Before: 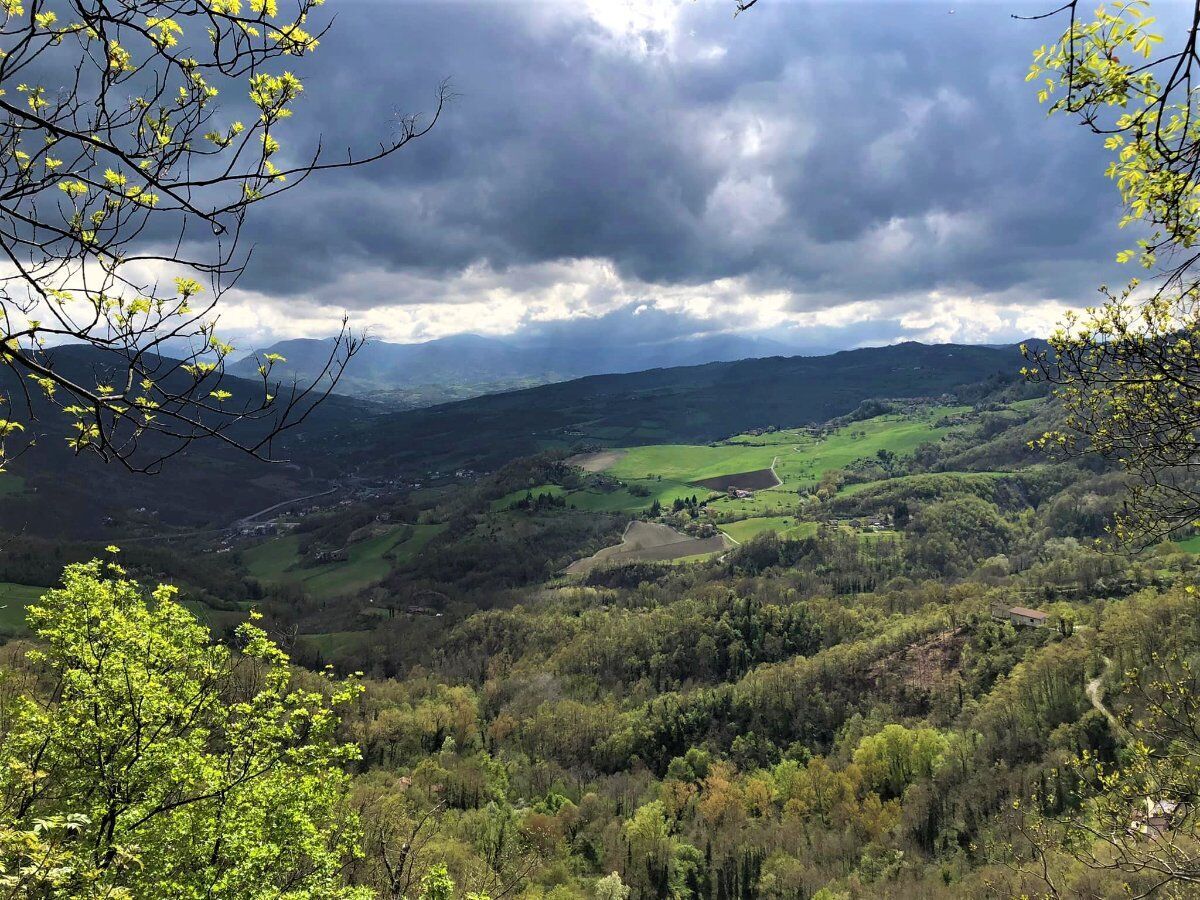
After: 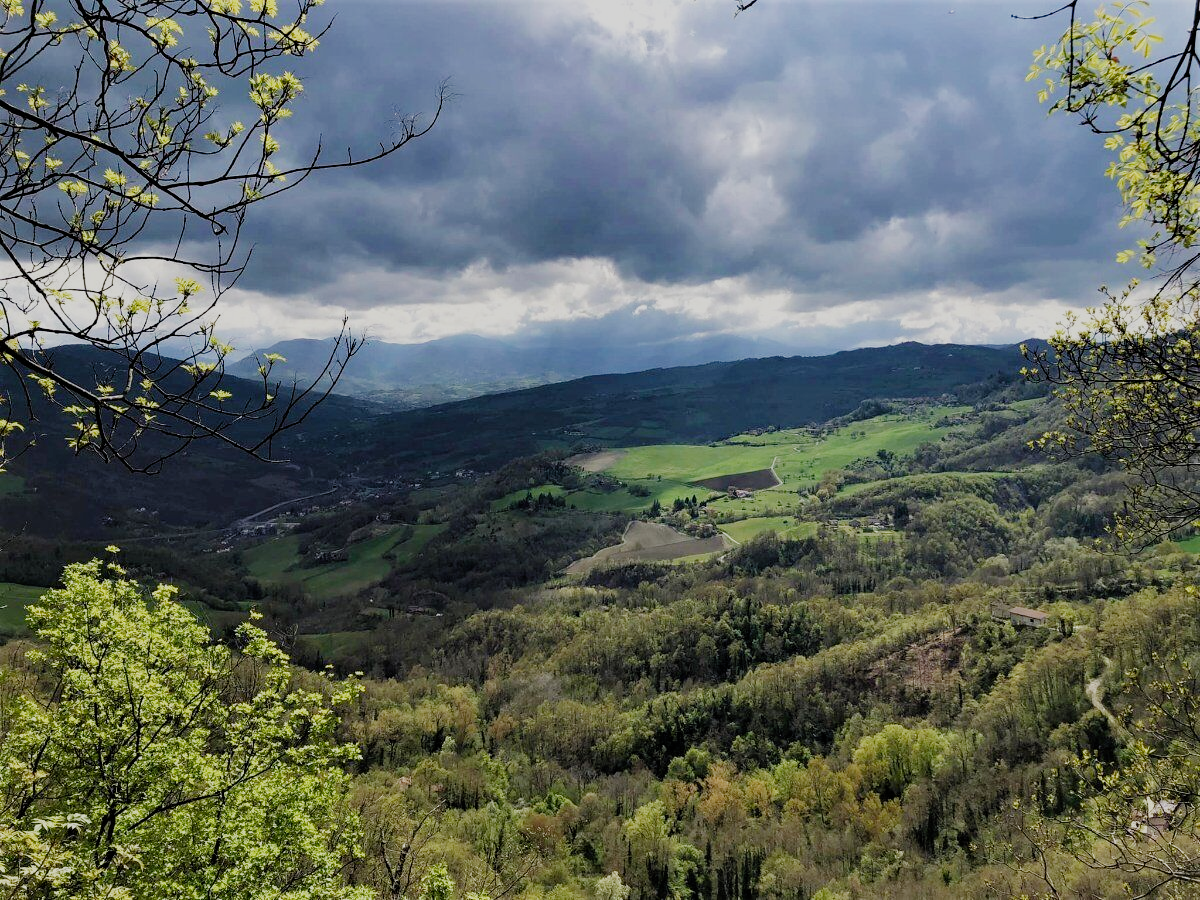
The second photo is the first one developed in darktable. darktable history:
exposure: compensate highlight preservation false
filmic rgb: black relative exposure -7.65 EV, white relative exposure 4.56 EV, hardness 3.61, add noise in highlights 0.002, preserve chrominance no, color science v3 (2019), use custom middle-gray values true, iterations of high-quality reconstruction 10, contrast in highlights soft
